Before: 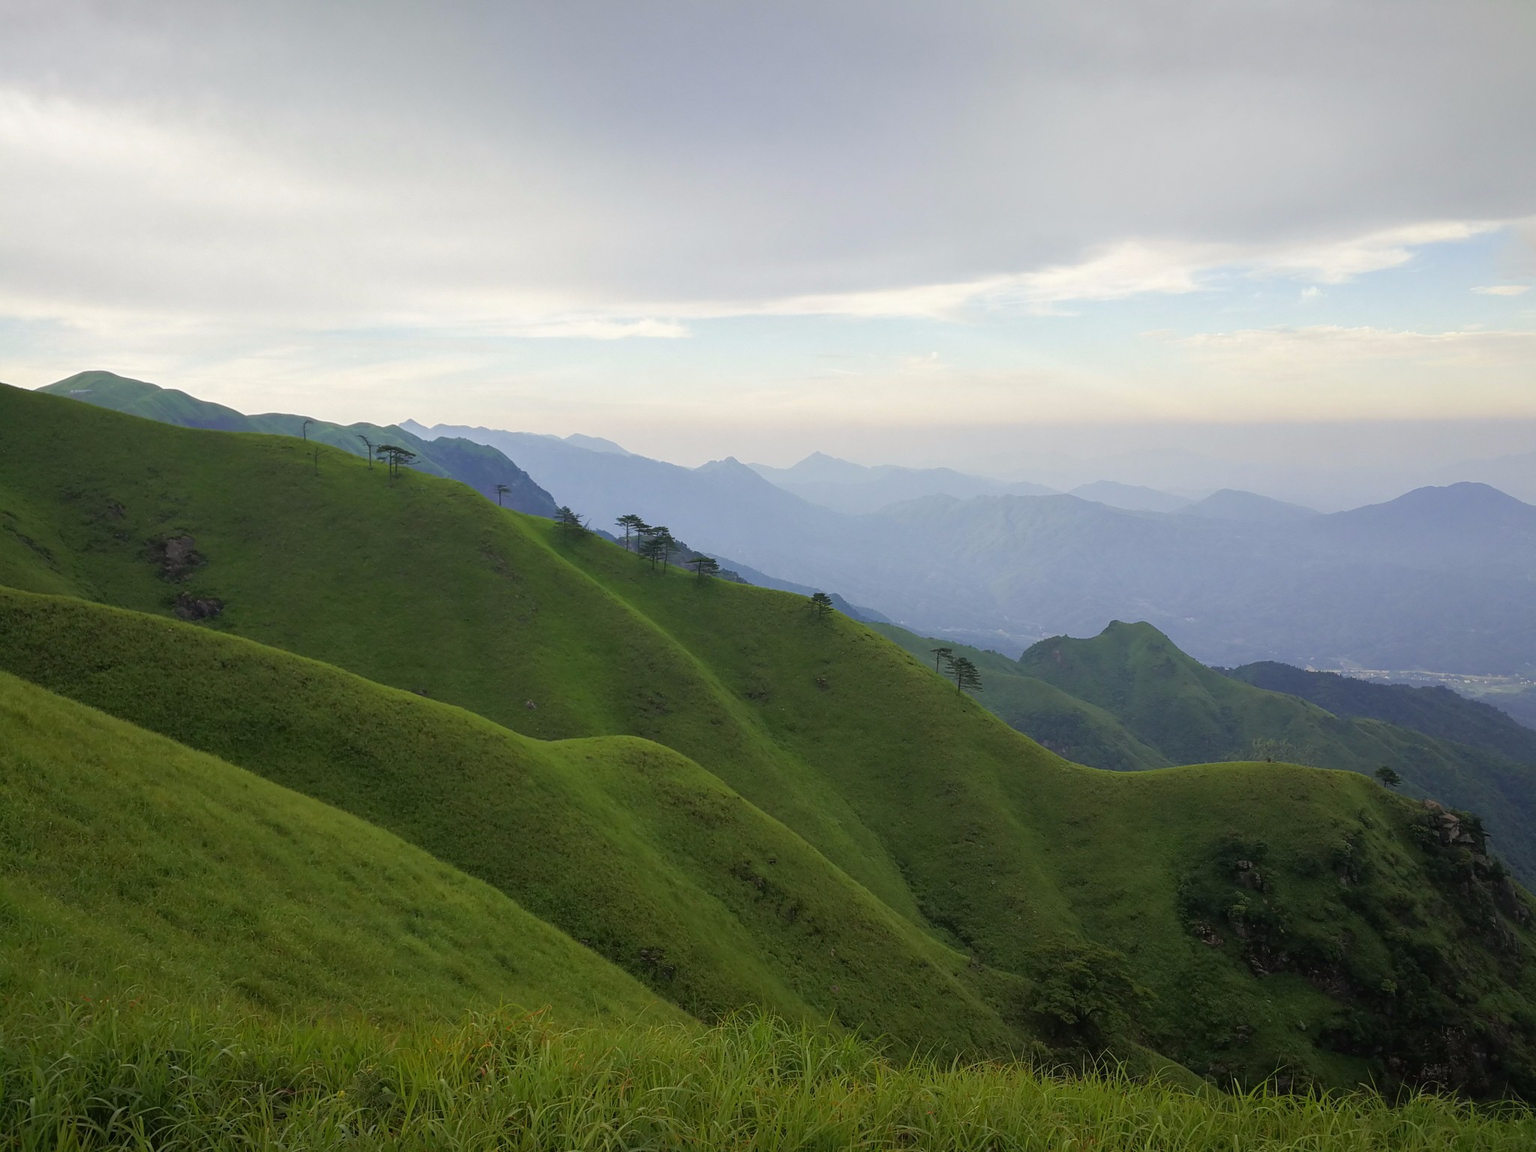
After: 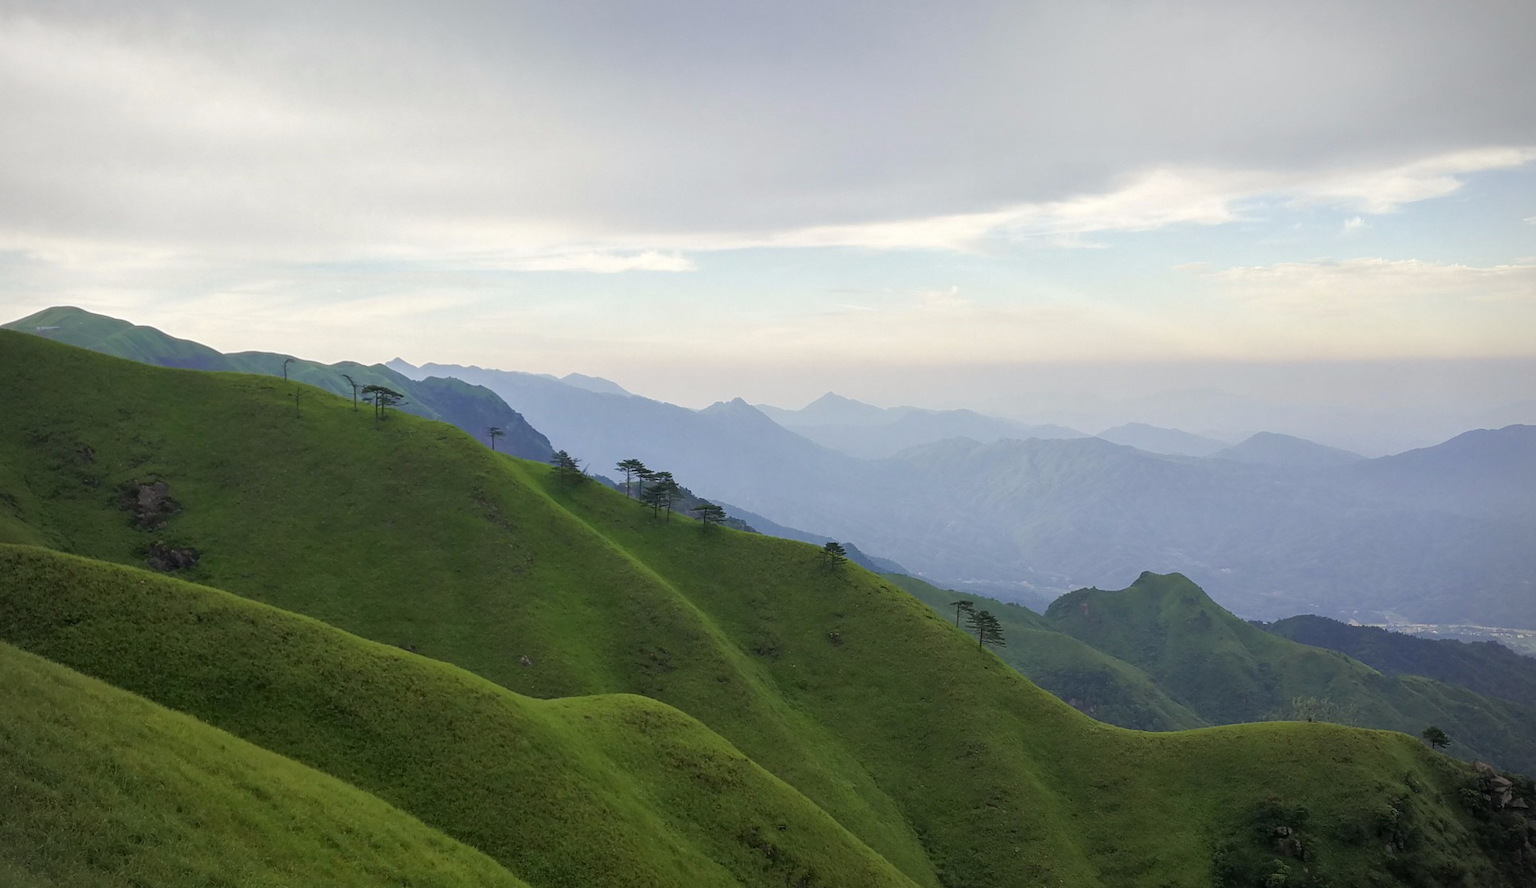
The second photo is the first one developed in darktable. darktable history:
local contrast: mode bilateral grid, contrast 21, coarseness 50, detail 119%, midtone range 0.2
crop: left 2.374%, top 7.172%, right 3.477%, bottom 20.194%
vignetting: fall-off start 88.47%, fall-off radius 43.46%, brightness -0.284, width/height ratio 1.157, unbound false
